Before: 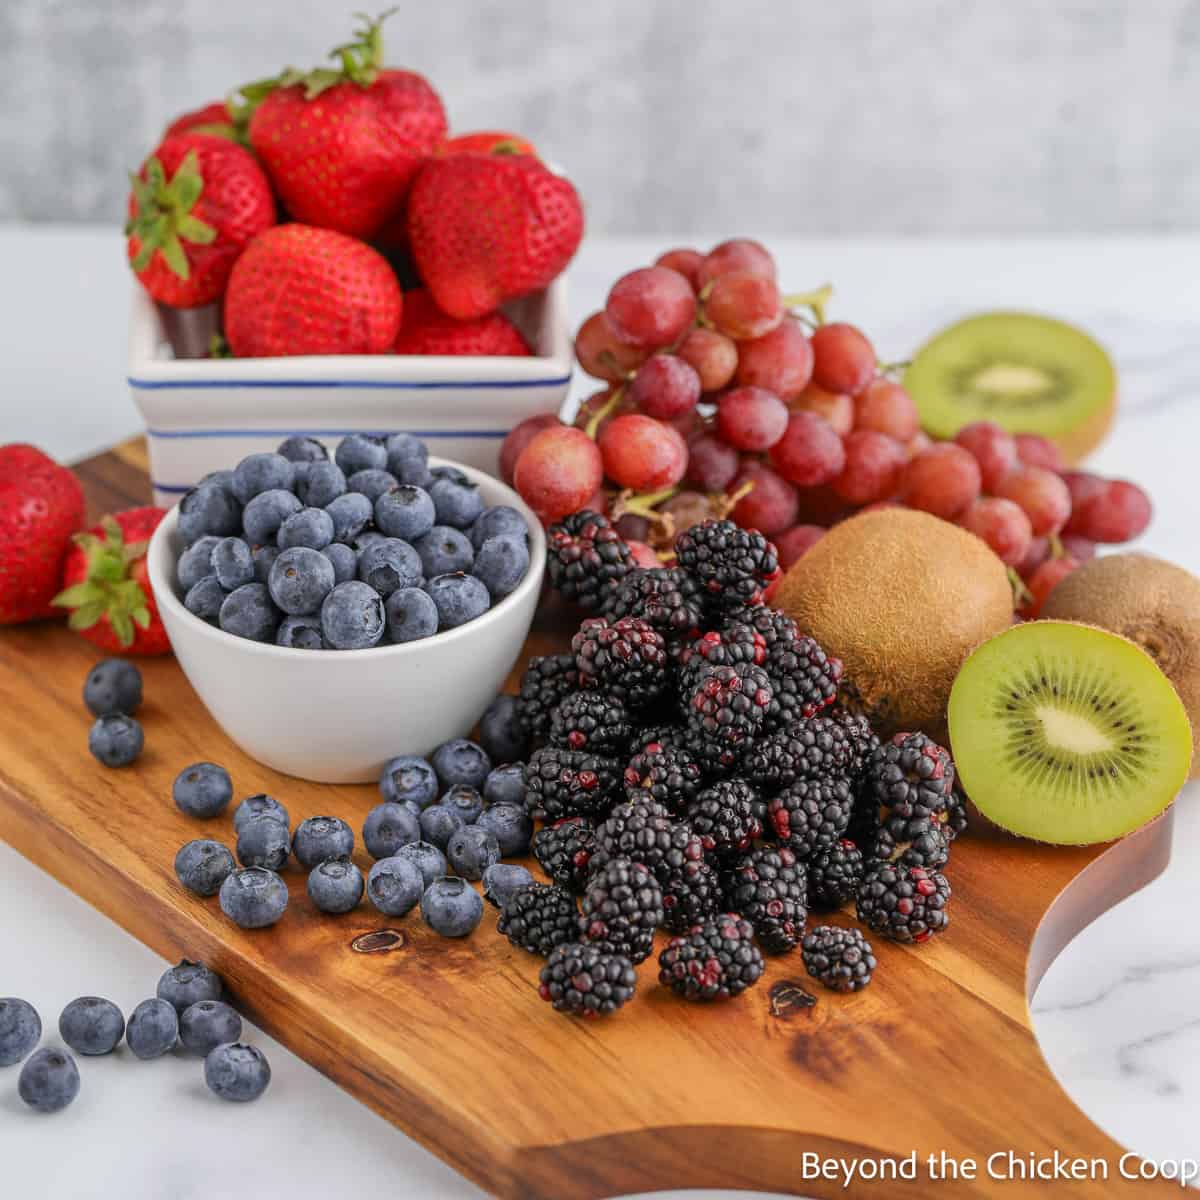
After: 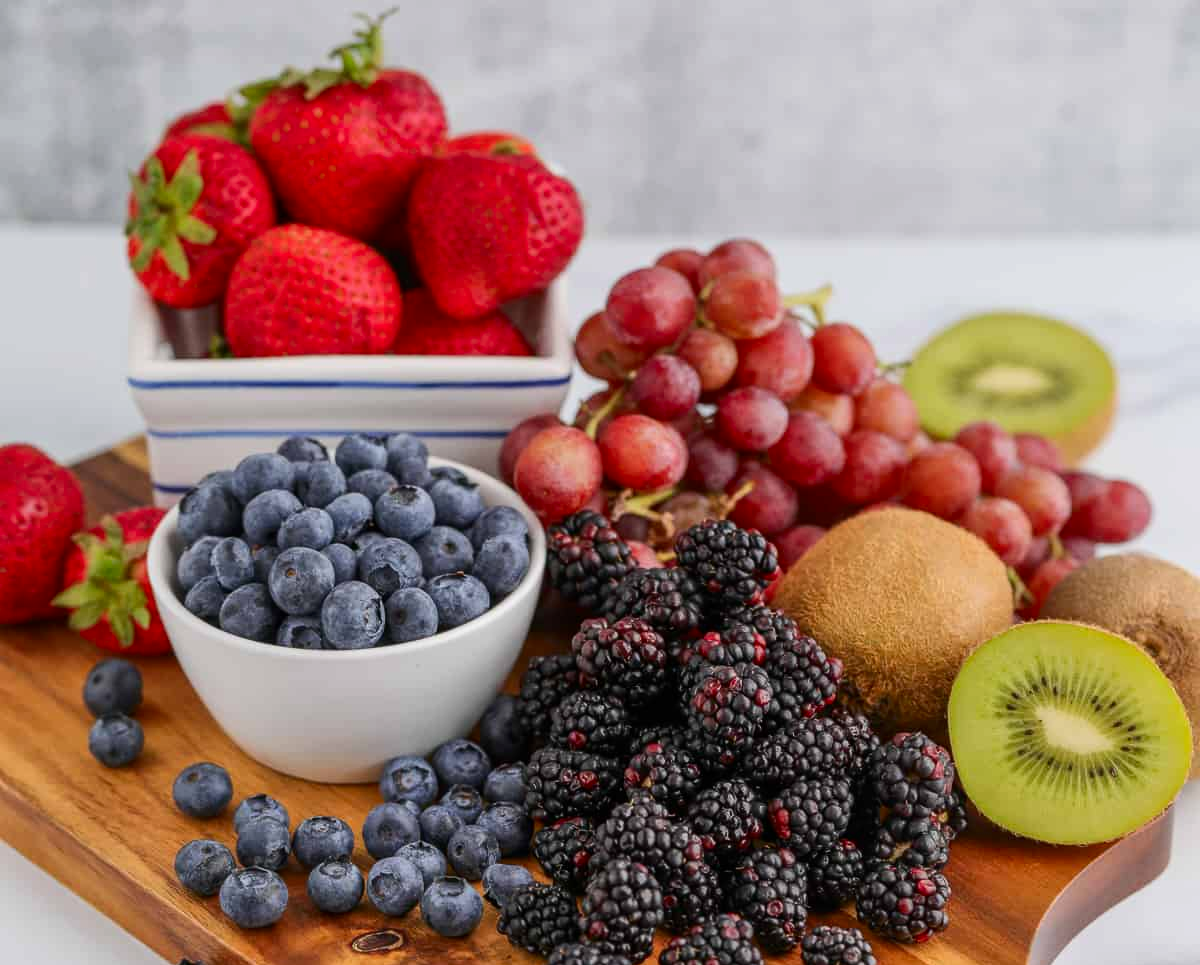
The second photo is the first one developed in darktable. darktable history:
exposure: exposure -0.184 EV, compensate highlight preservation false
crop: bottom 19.561%
contrast brightness saturation: contrast 0.148, brightness -0.011, saturation 0.097
